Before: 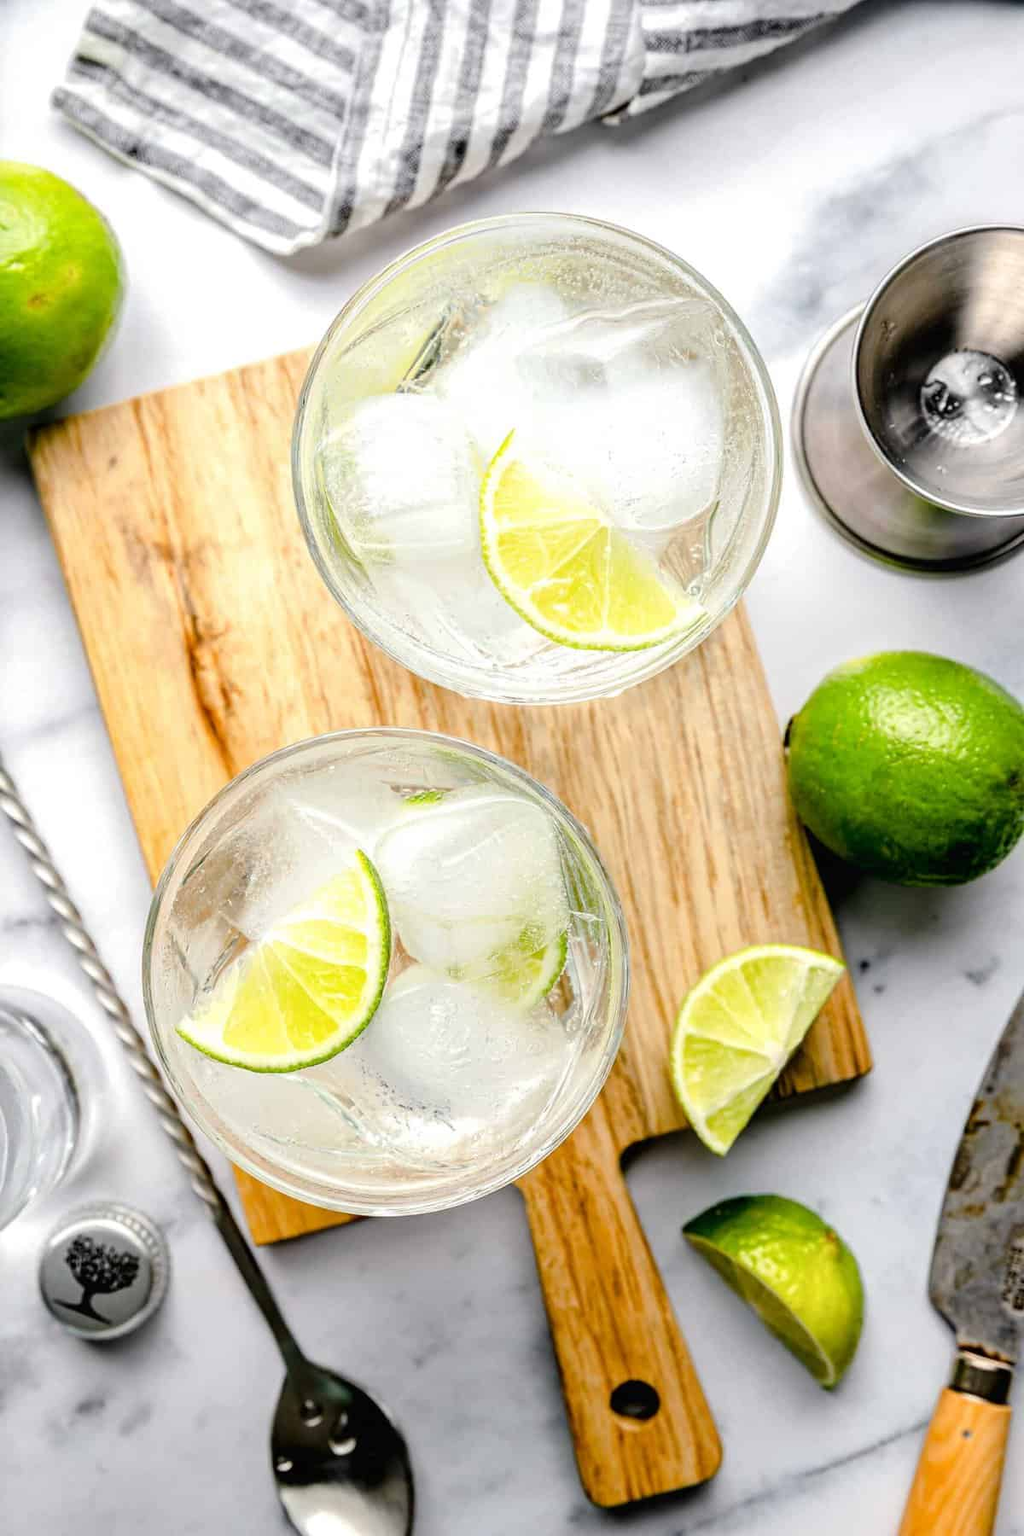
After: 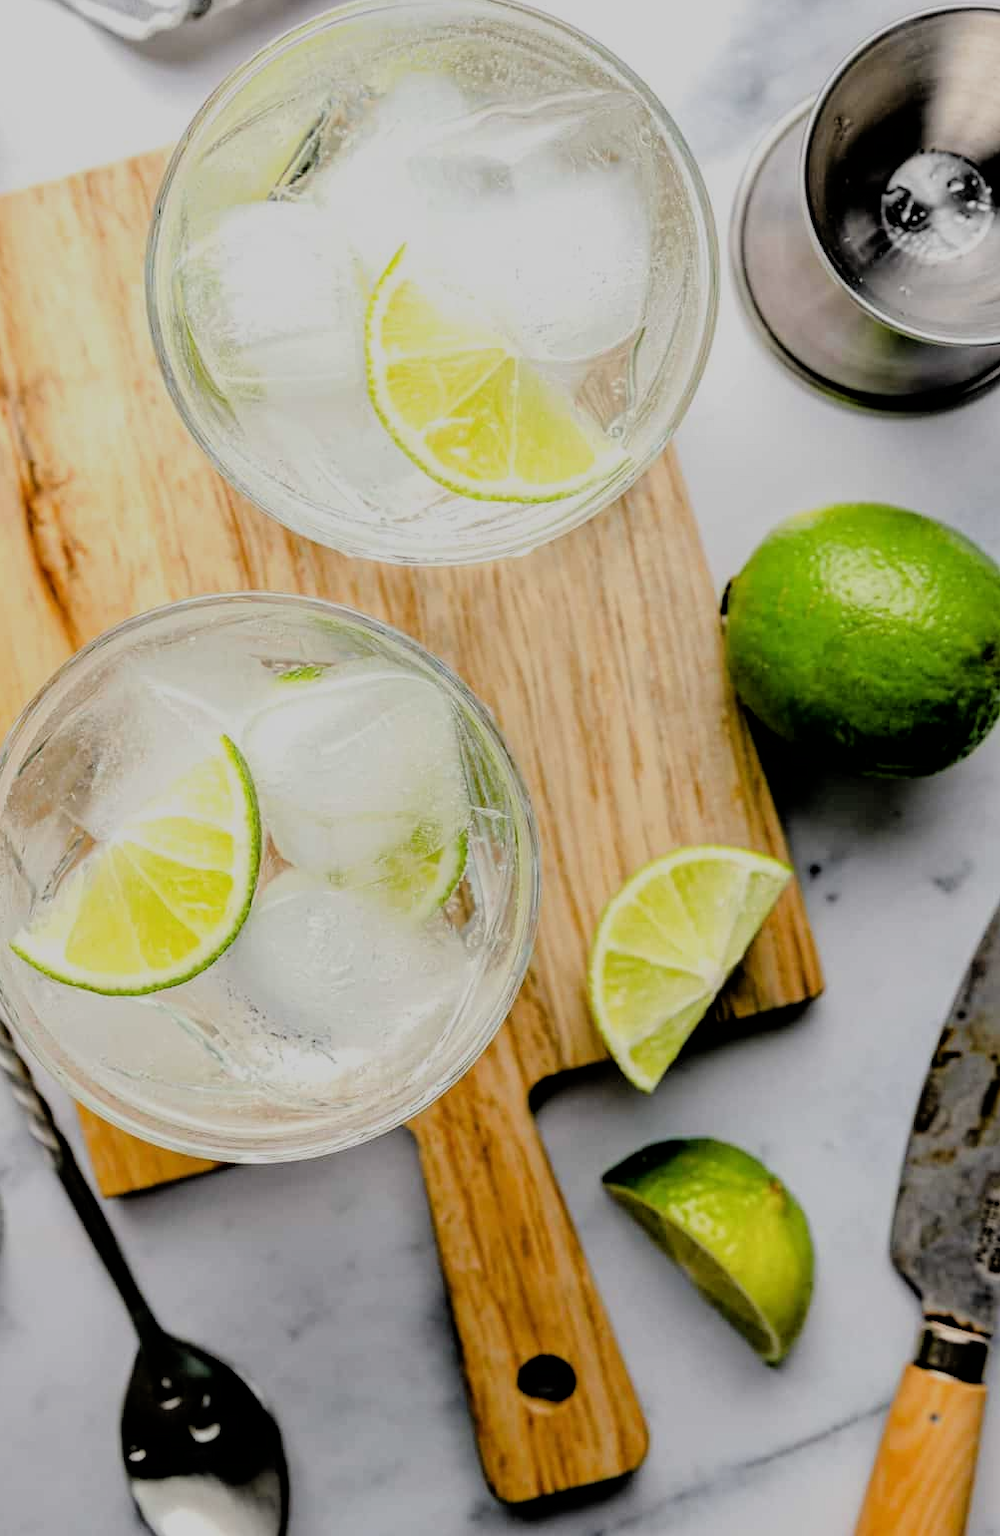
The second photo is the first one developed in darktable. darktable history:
crop: left 16.34%, top 14.442%
exposure: exposure -0.438 EV, compensate exposure bias true, compensate highlight preservation false
filmic rgb: black relative exposure -5.1 EV, white relative exposure 3.95 EV, hardness 2.89, contrast 1.097
